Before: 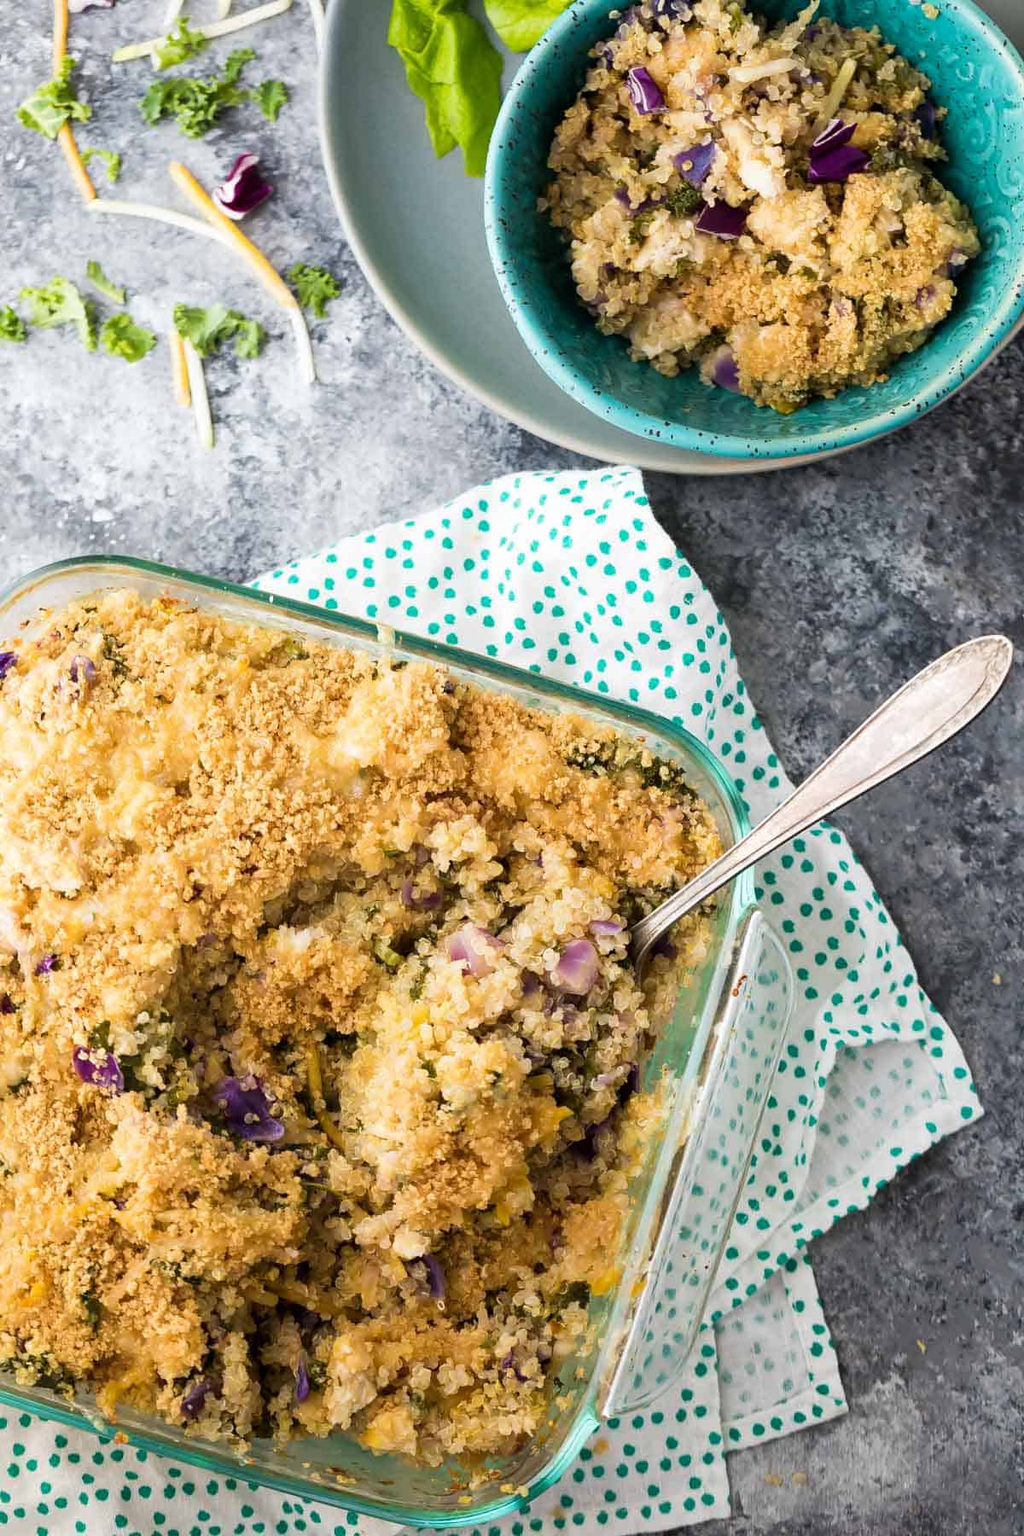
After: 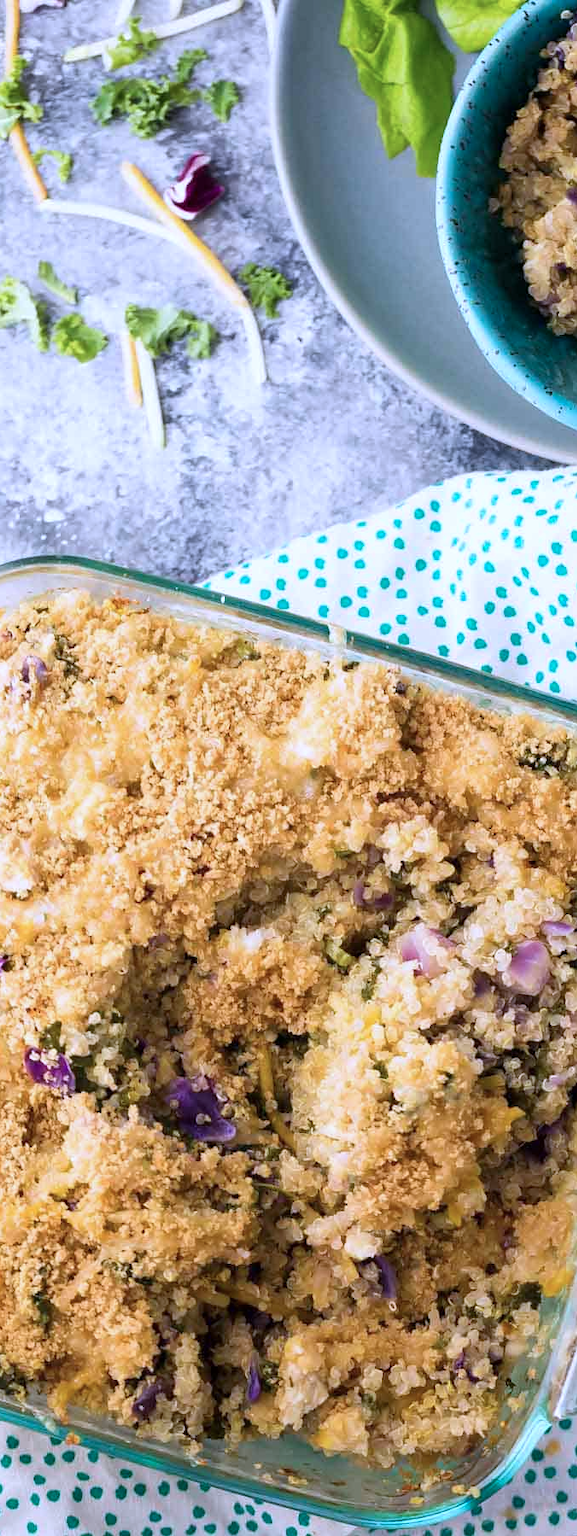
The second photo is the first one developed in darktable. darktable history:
crop: left 4.803%, right 38.782%
color calibration: illuminant as shot in camera, x 0.376, y 0.393, temperature 4183.41 K
